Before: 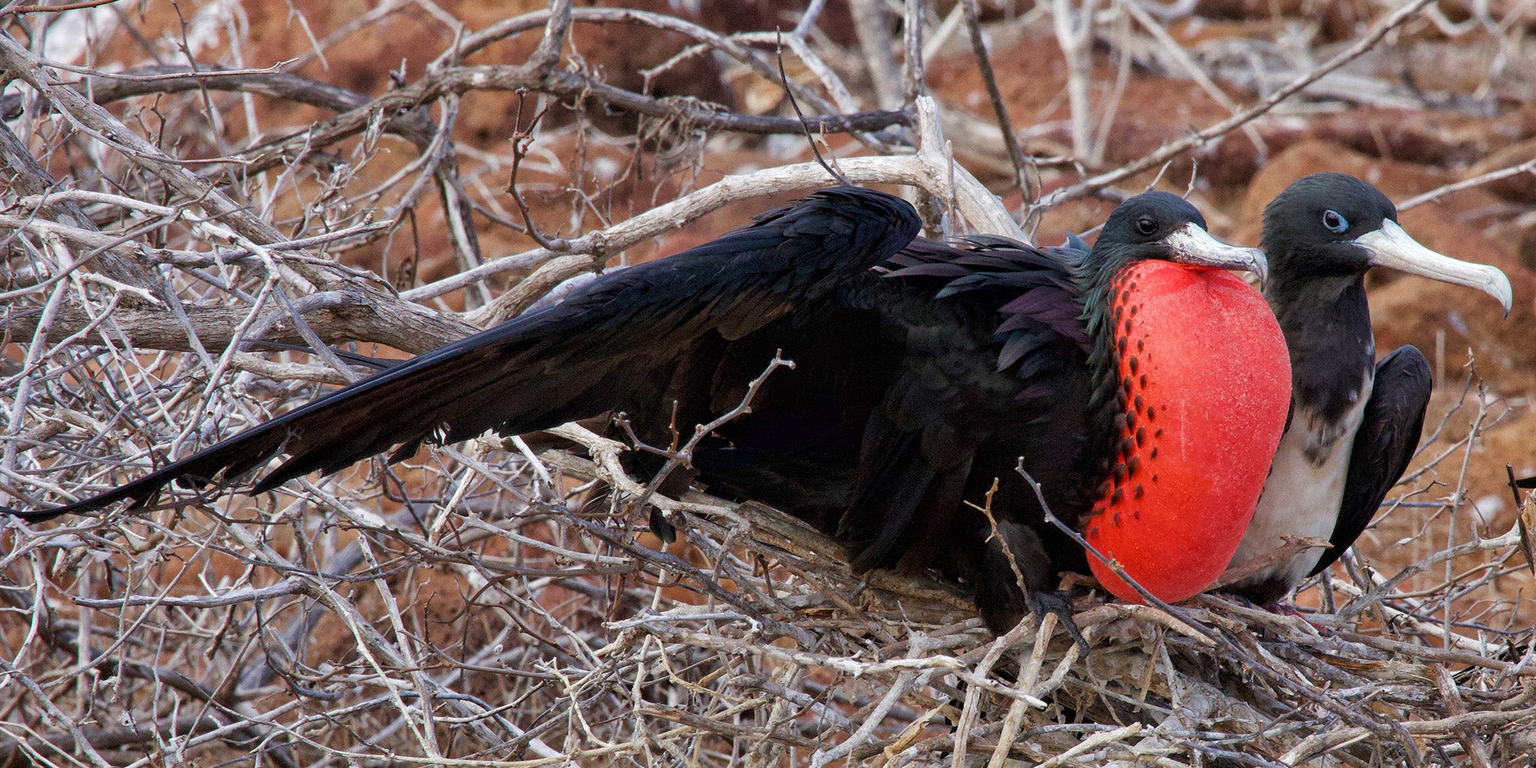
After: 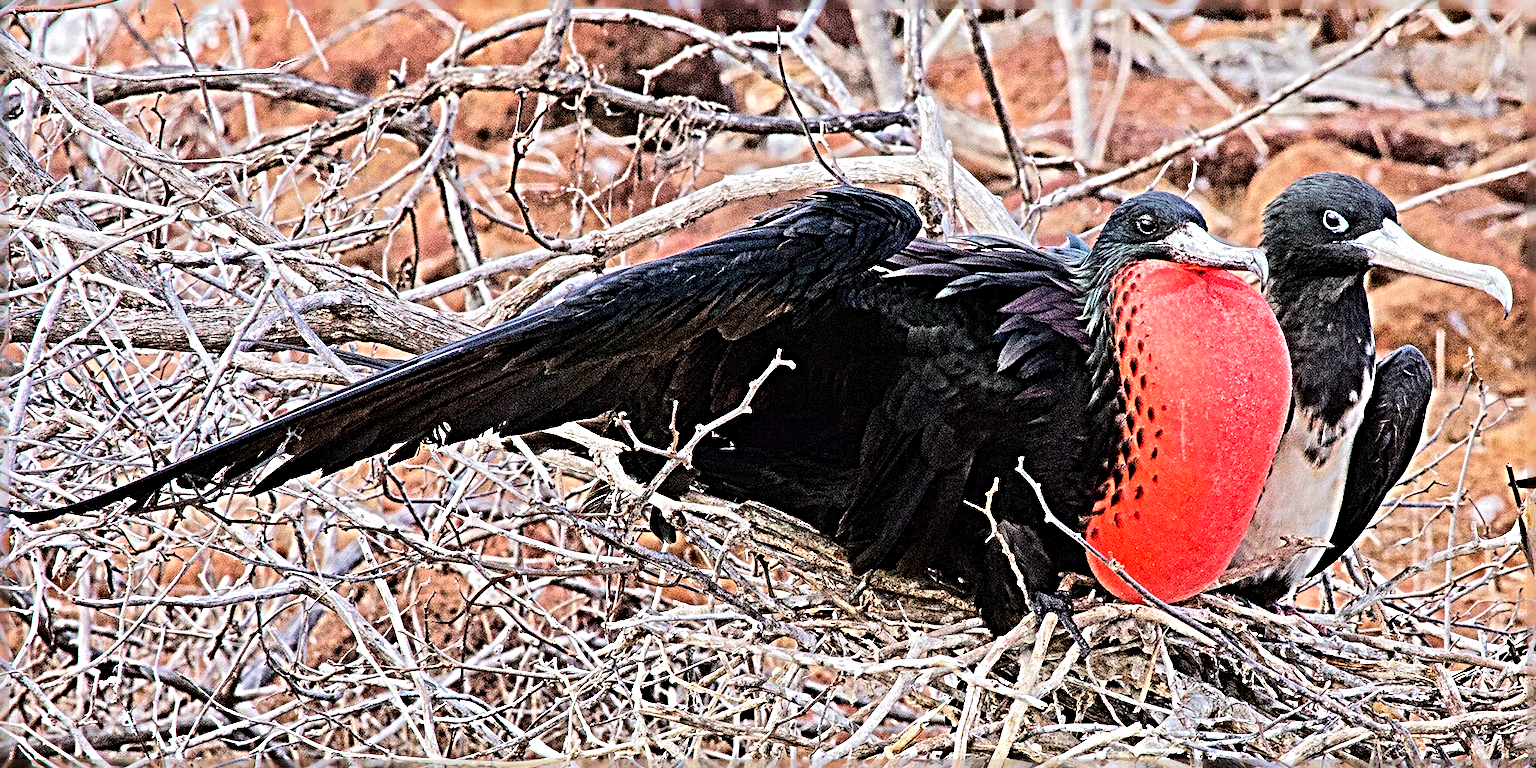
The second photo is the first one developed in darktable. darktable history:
sharpen: radius 6.287, amount 1.808, threshold 0.017
tone equalizer: -7 EV 0.152 EV, -6 EV 0.581 EV, -5 EV 1.15 EV, -4 EV 1.36 EV, -3 EV 1.12 EV, -2 EV 0.6 EV, -1 EV 0.147 EV, edges refinement/feathering 500, mask exposure compensation -1.57 EV, preserve details no
